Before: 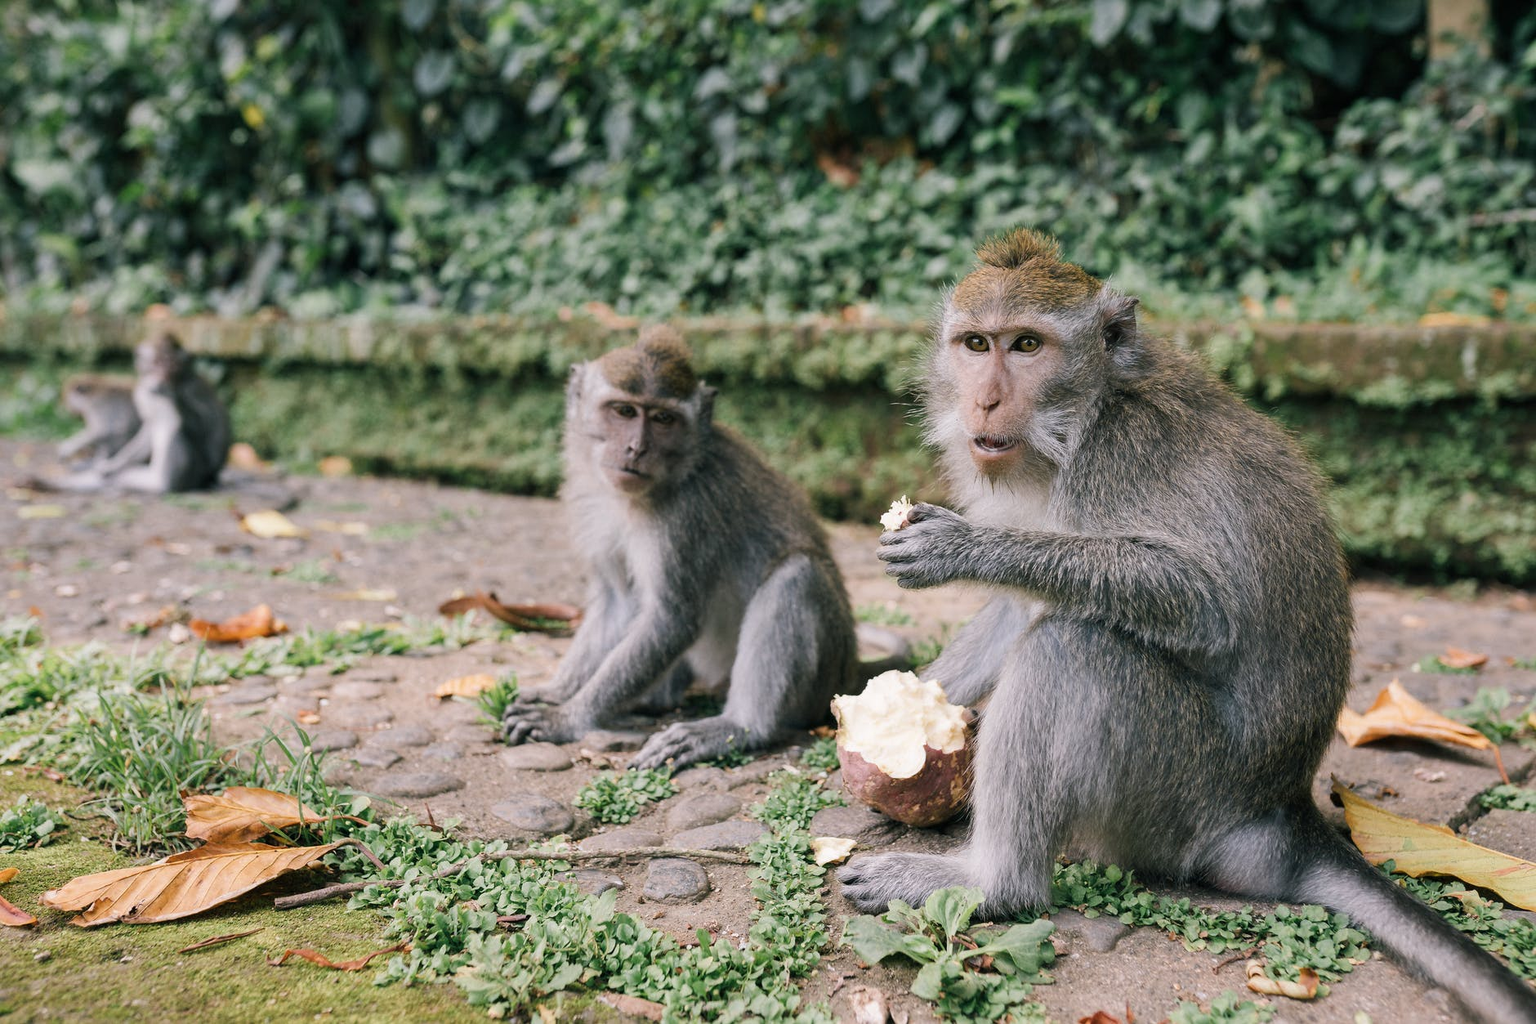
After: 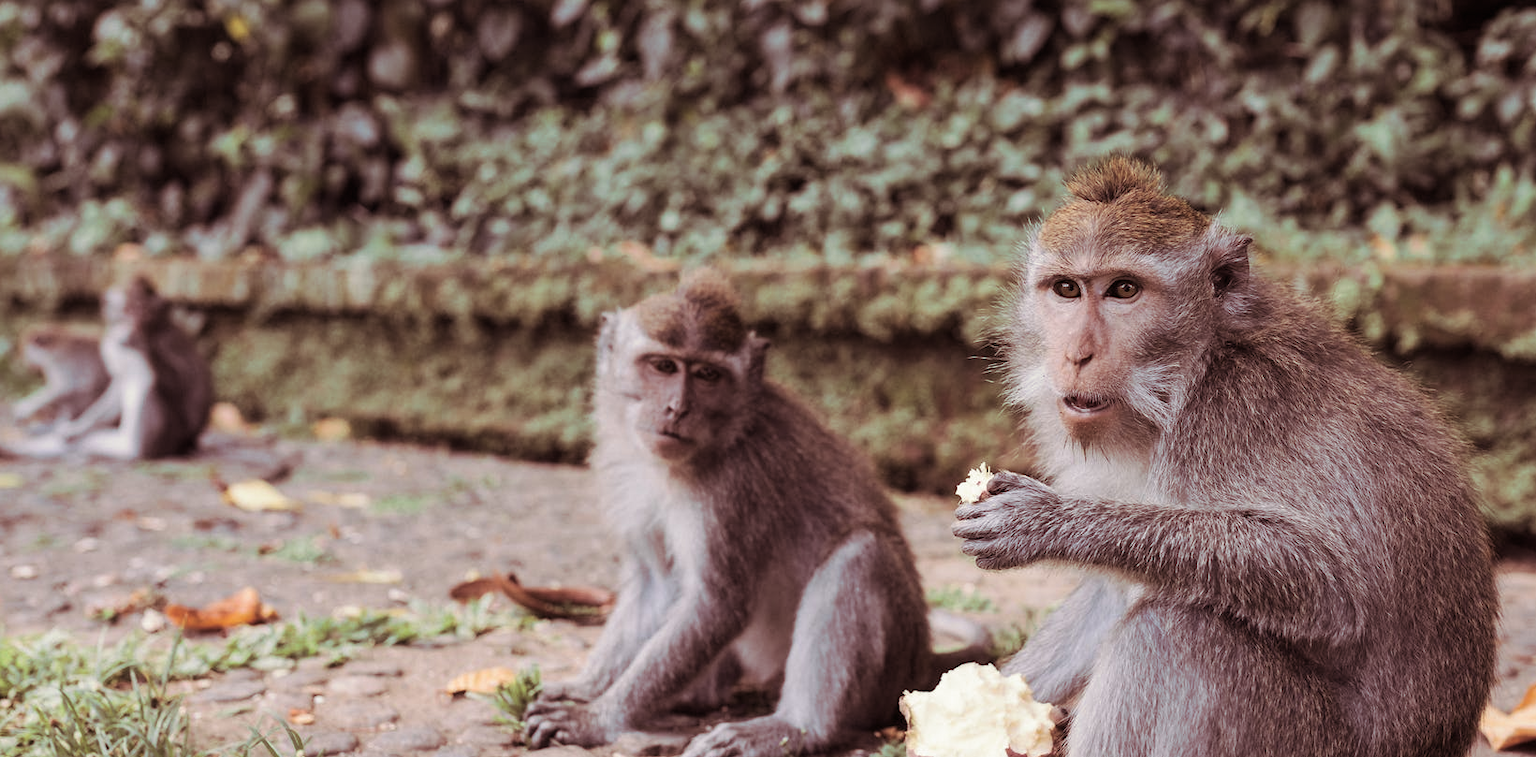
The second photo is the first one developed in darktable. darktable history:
split-toning: on, module defaults
tone equalizer: on, module defaults
crop: left 3.015%, top 8.969%, right 9.647%, bottom 26.457%
